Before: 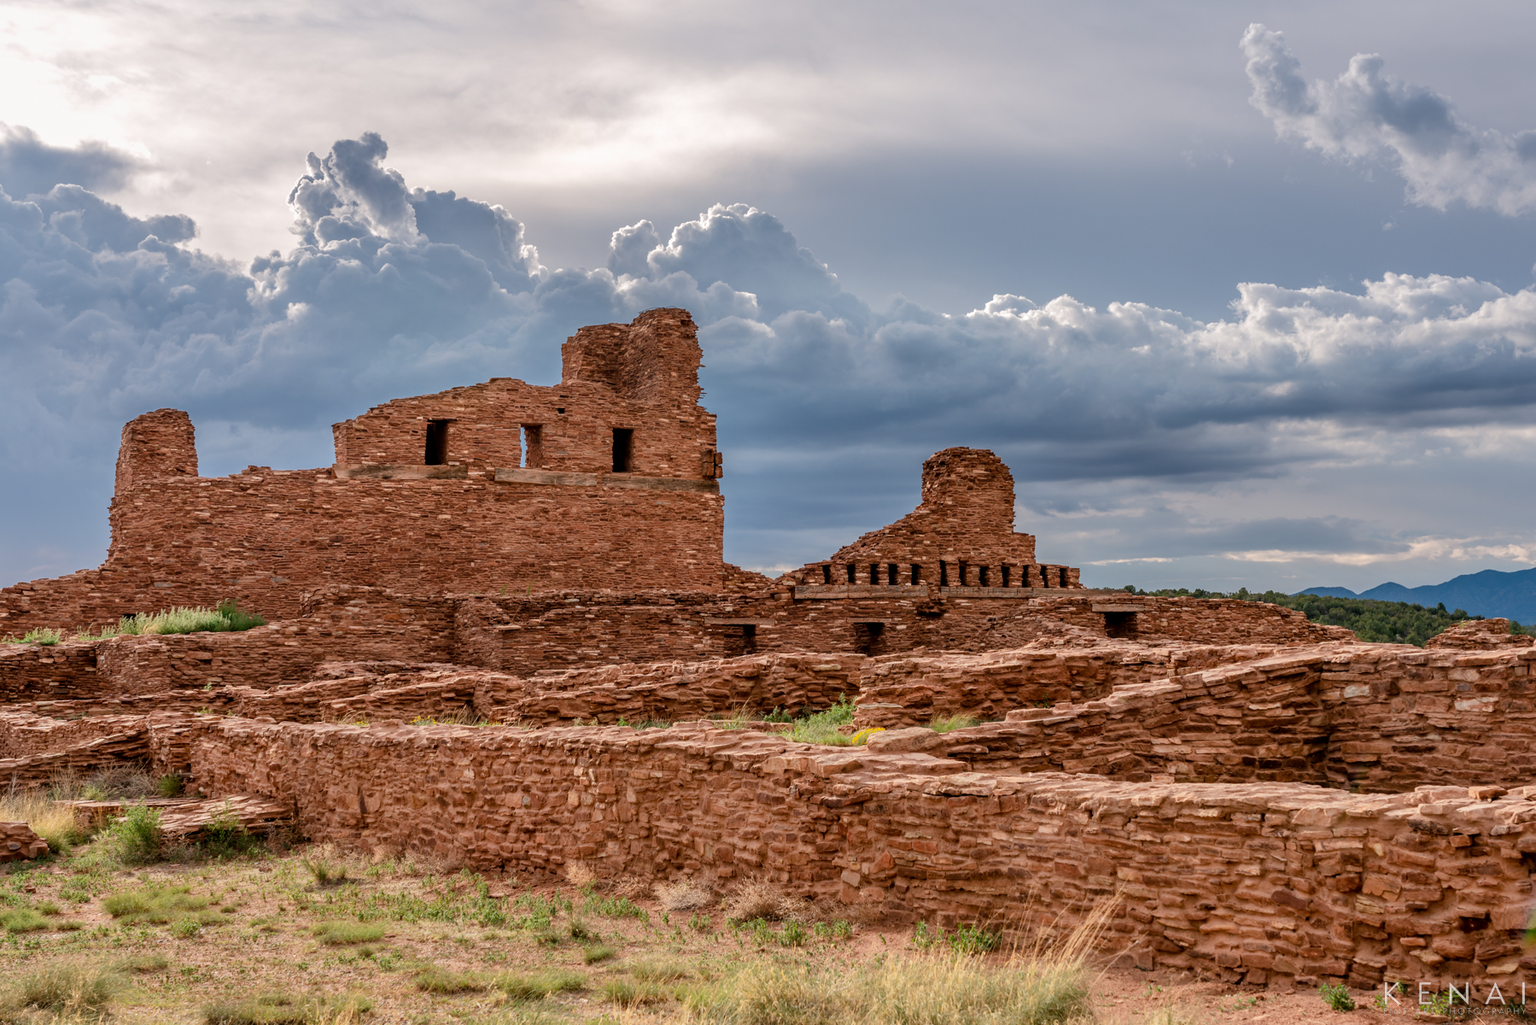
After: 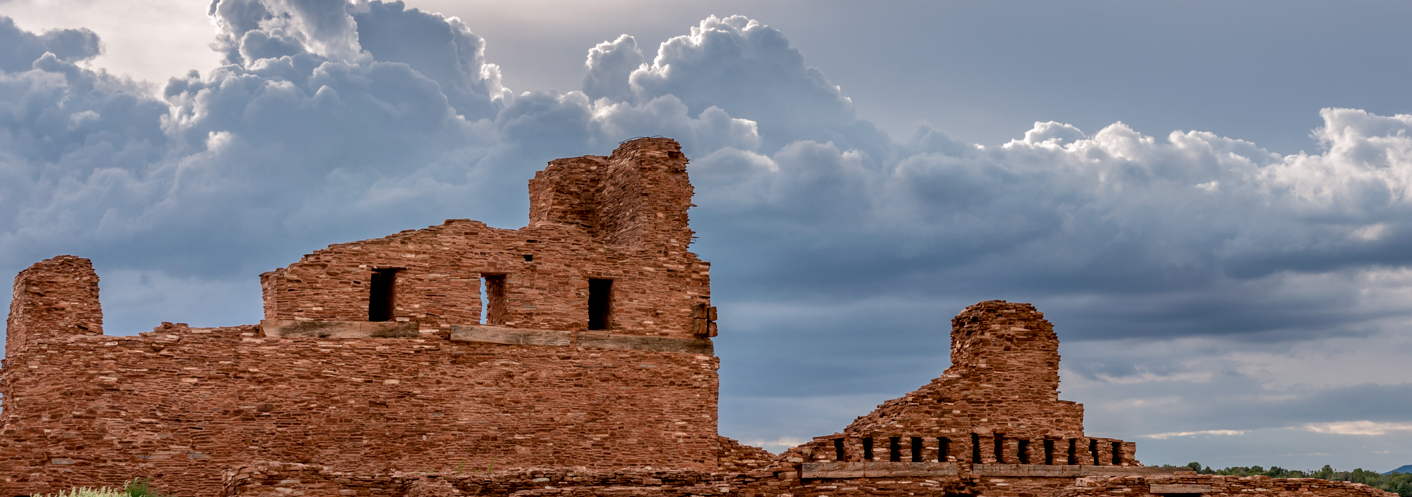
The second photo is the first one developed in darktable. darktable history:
exposure: black level correction 0.005, exposure 0.015 EV, compensate highlight preservation false
crop: left 7.223%, top 18.633%, right 14.257%, bottom 39.916%
